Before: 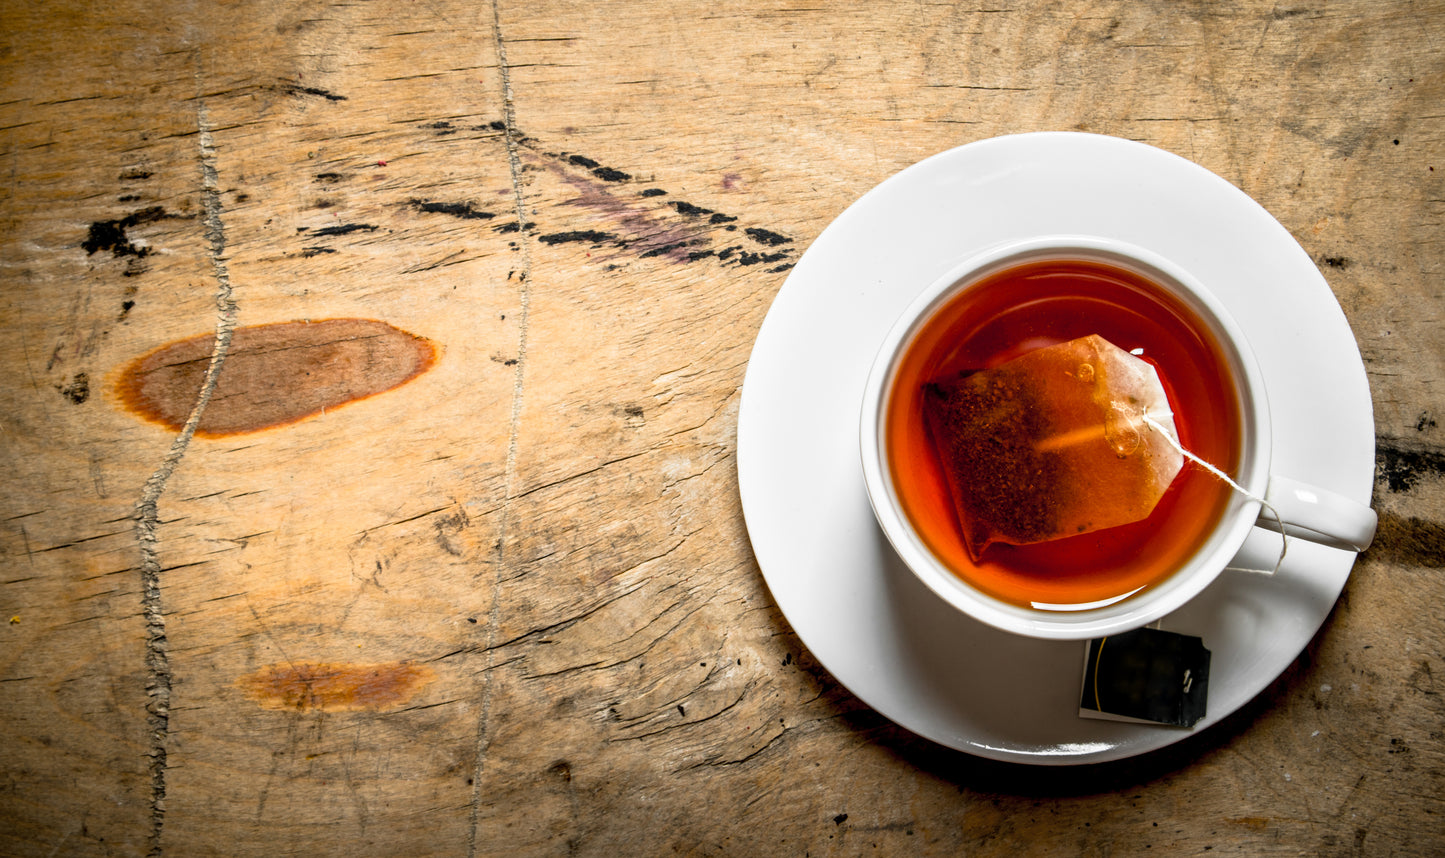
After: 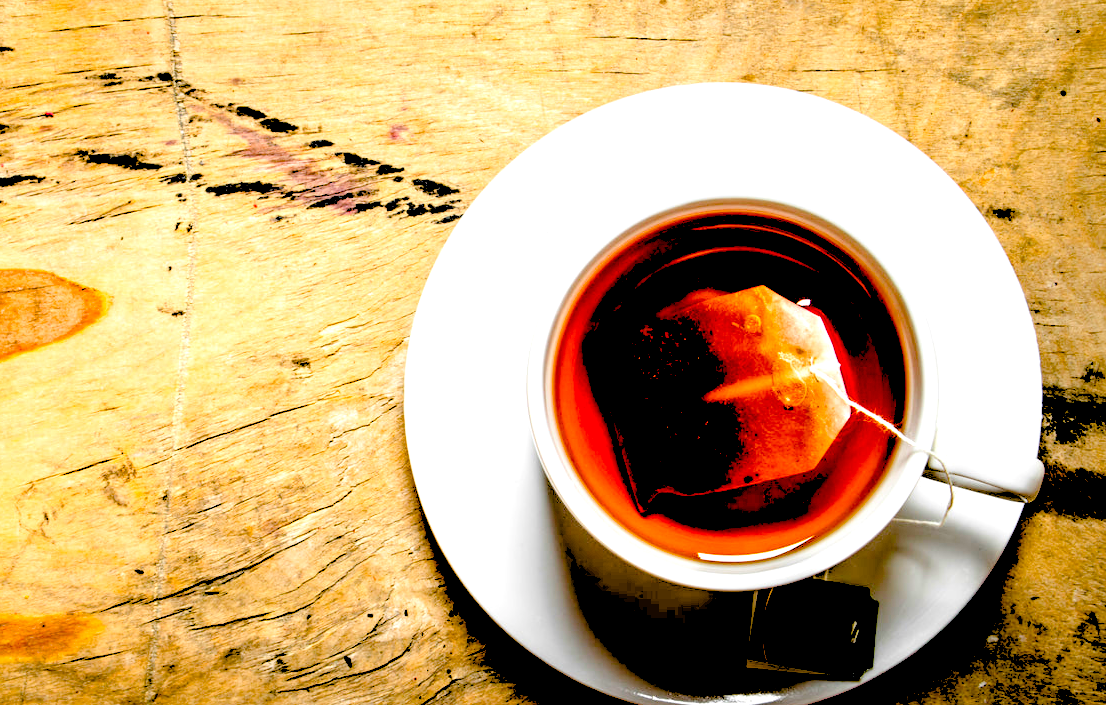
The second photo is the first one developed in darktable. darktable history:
exposure: black level correction 0.04, exposure 0.5 EV, compensate highlight preservation false
crop: left 23.095%, top 5.827%, bottom 11.854%
color balance rgb: perceptual saturation grading › global saturation 20%, perceptual saturation grading › highlights 2.68%, perceptual saturation grading › shadows 50%
rgb levels: levels [[0.027, 0.429, 0.996], [0, 0.5, 1], [0, 0.5, 1]]
